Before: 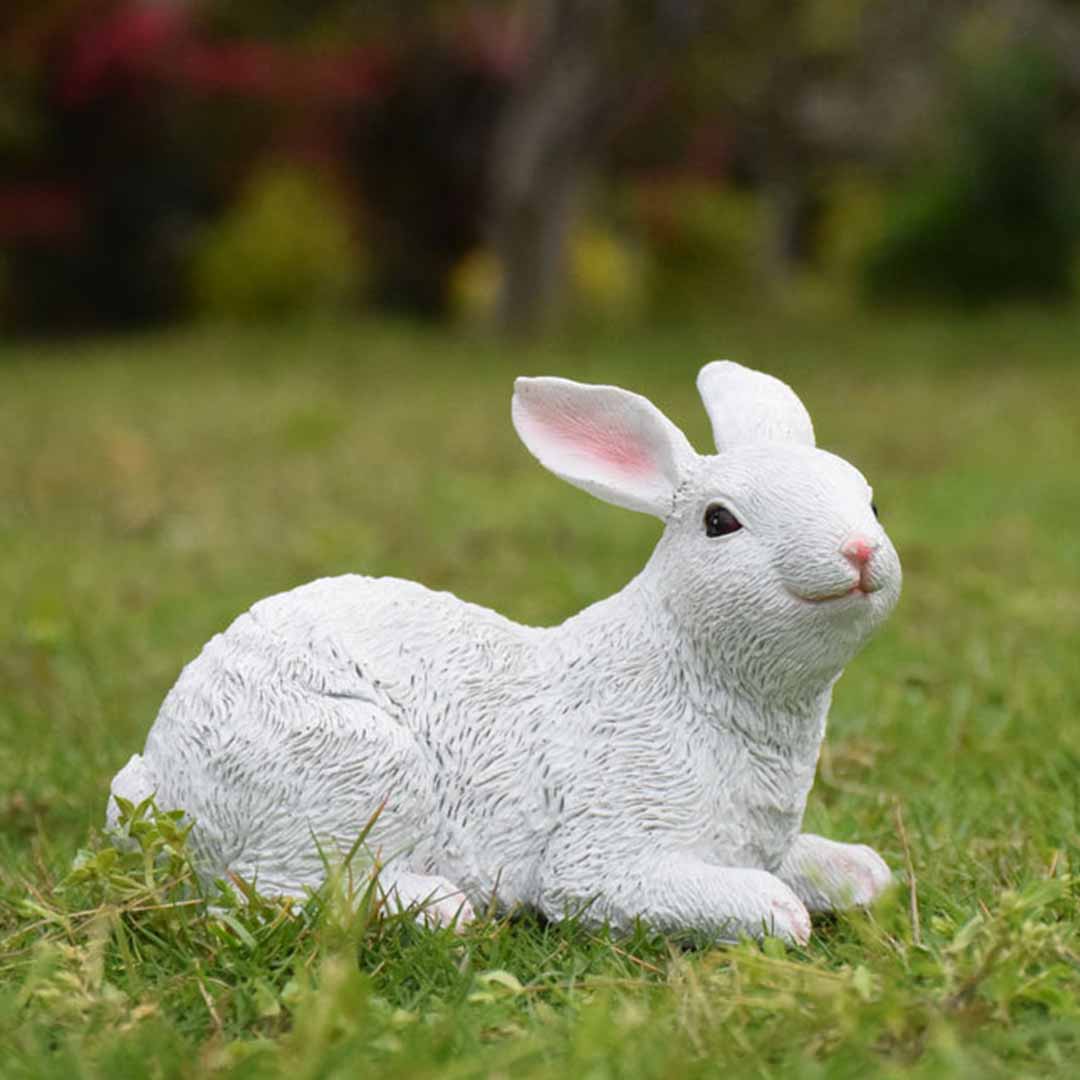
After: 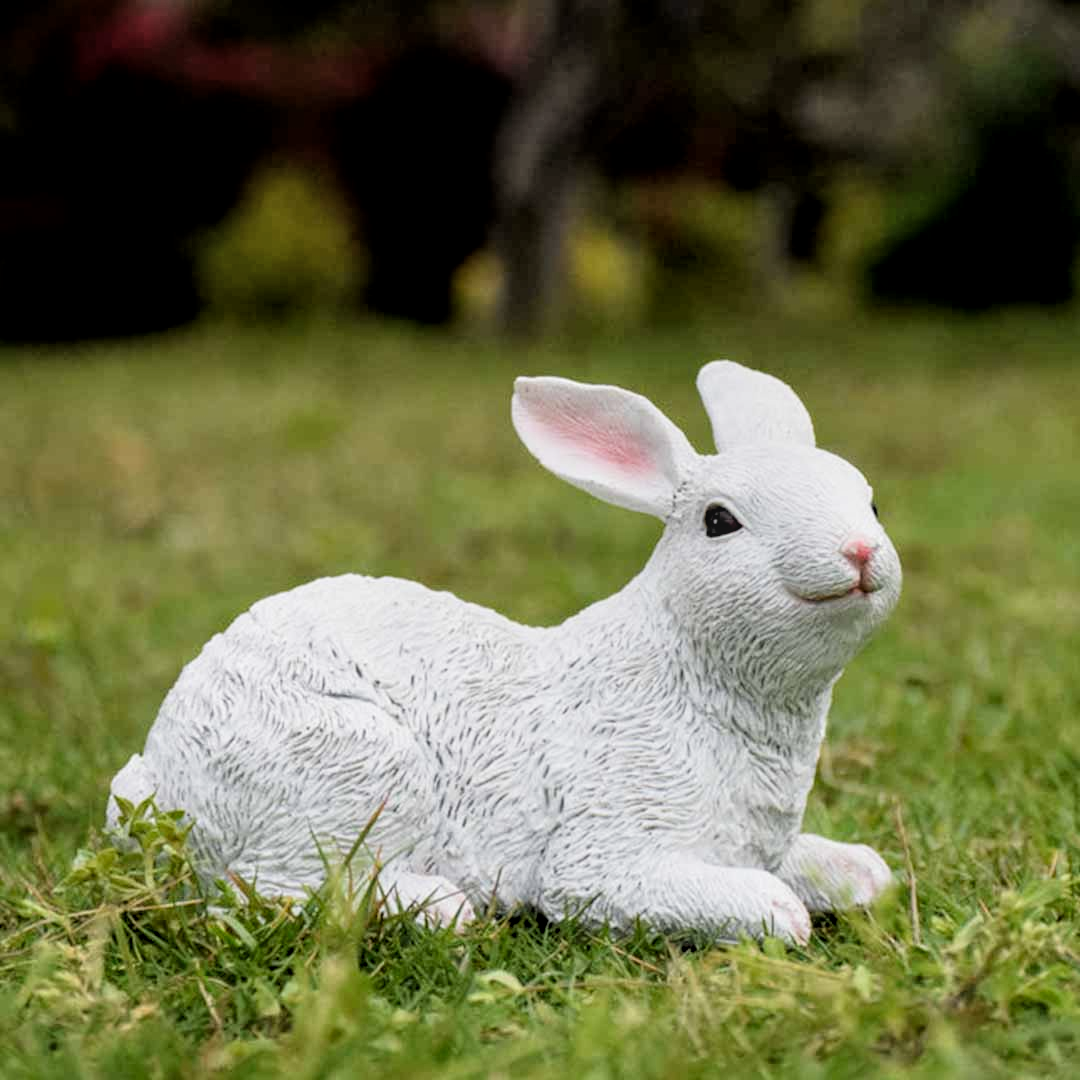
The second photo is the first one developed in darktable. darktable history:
filmic rgb: black relative exposure -5 EV, white relative exposure 3.2 EV, hardness 3.42, contrast 1.2, highlights saturation mix -50%
local contrast: on, module defaults
exposure: black level correction 0.004, exposure 0.014 EV, compensate highlight preservation false
